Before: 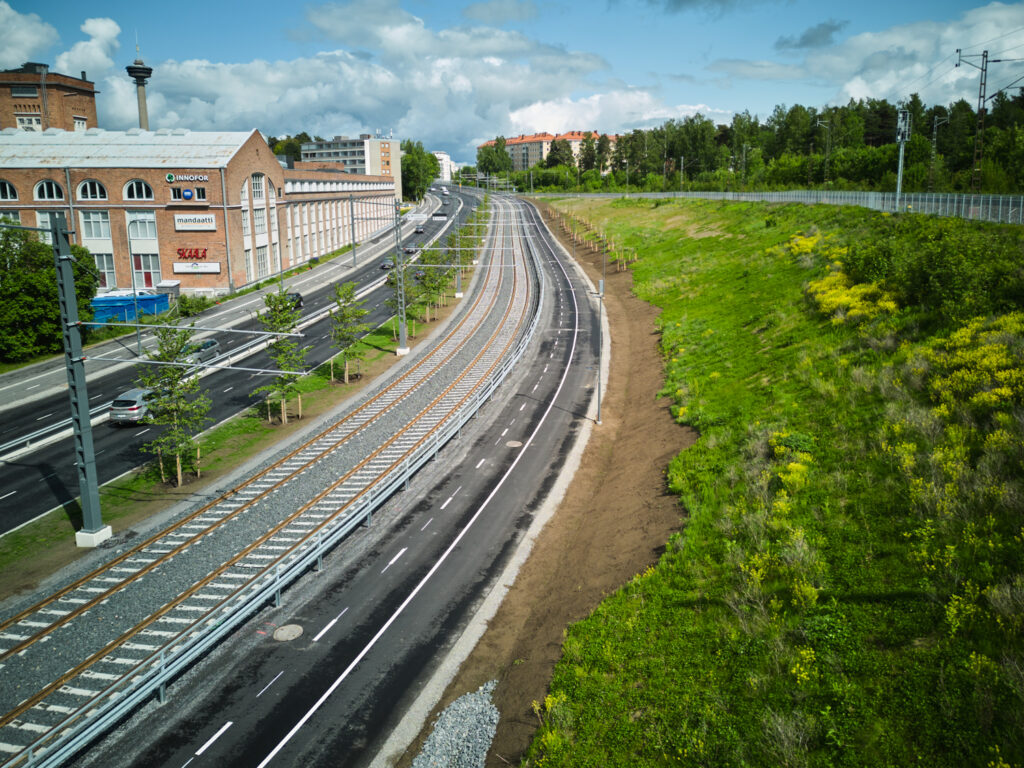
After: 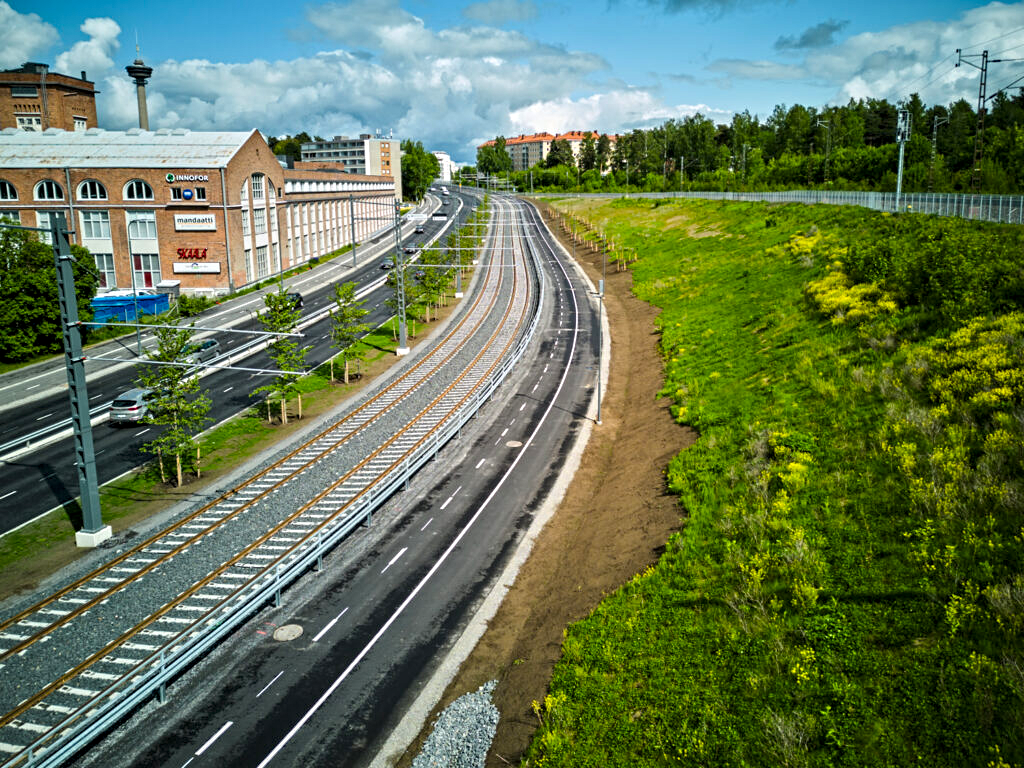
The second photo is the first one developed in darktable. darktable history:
contrast equalizer: octaves 7, y [[0.502, 0.517, 0.543, 0.576, 0.611, 0.631], [0.5 ×6], [0.5 ×6], [0 ×6], [0 ×6]]
color balance rgb: linear chroma grading › global chroma 8.33%, perceptual saturation grading › global saturation 18.52%, global vibrance 7.87%
